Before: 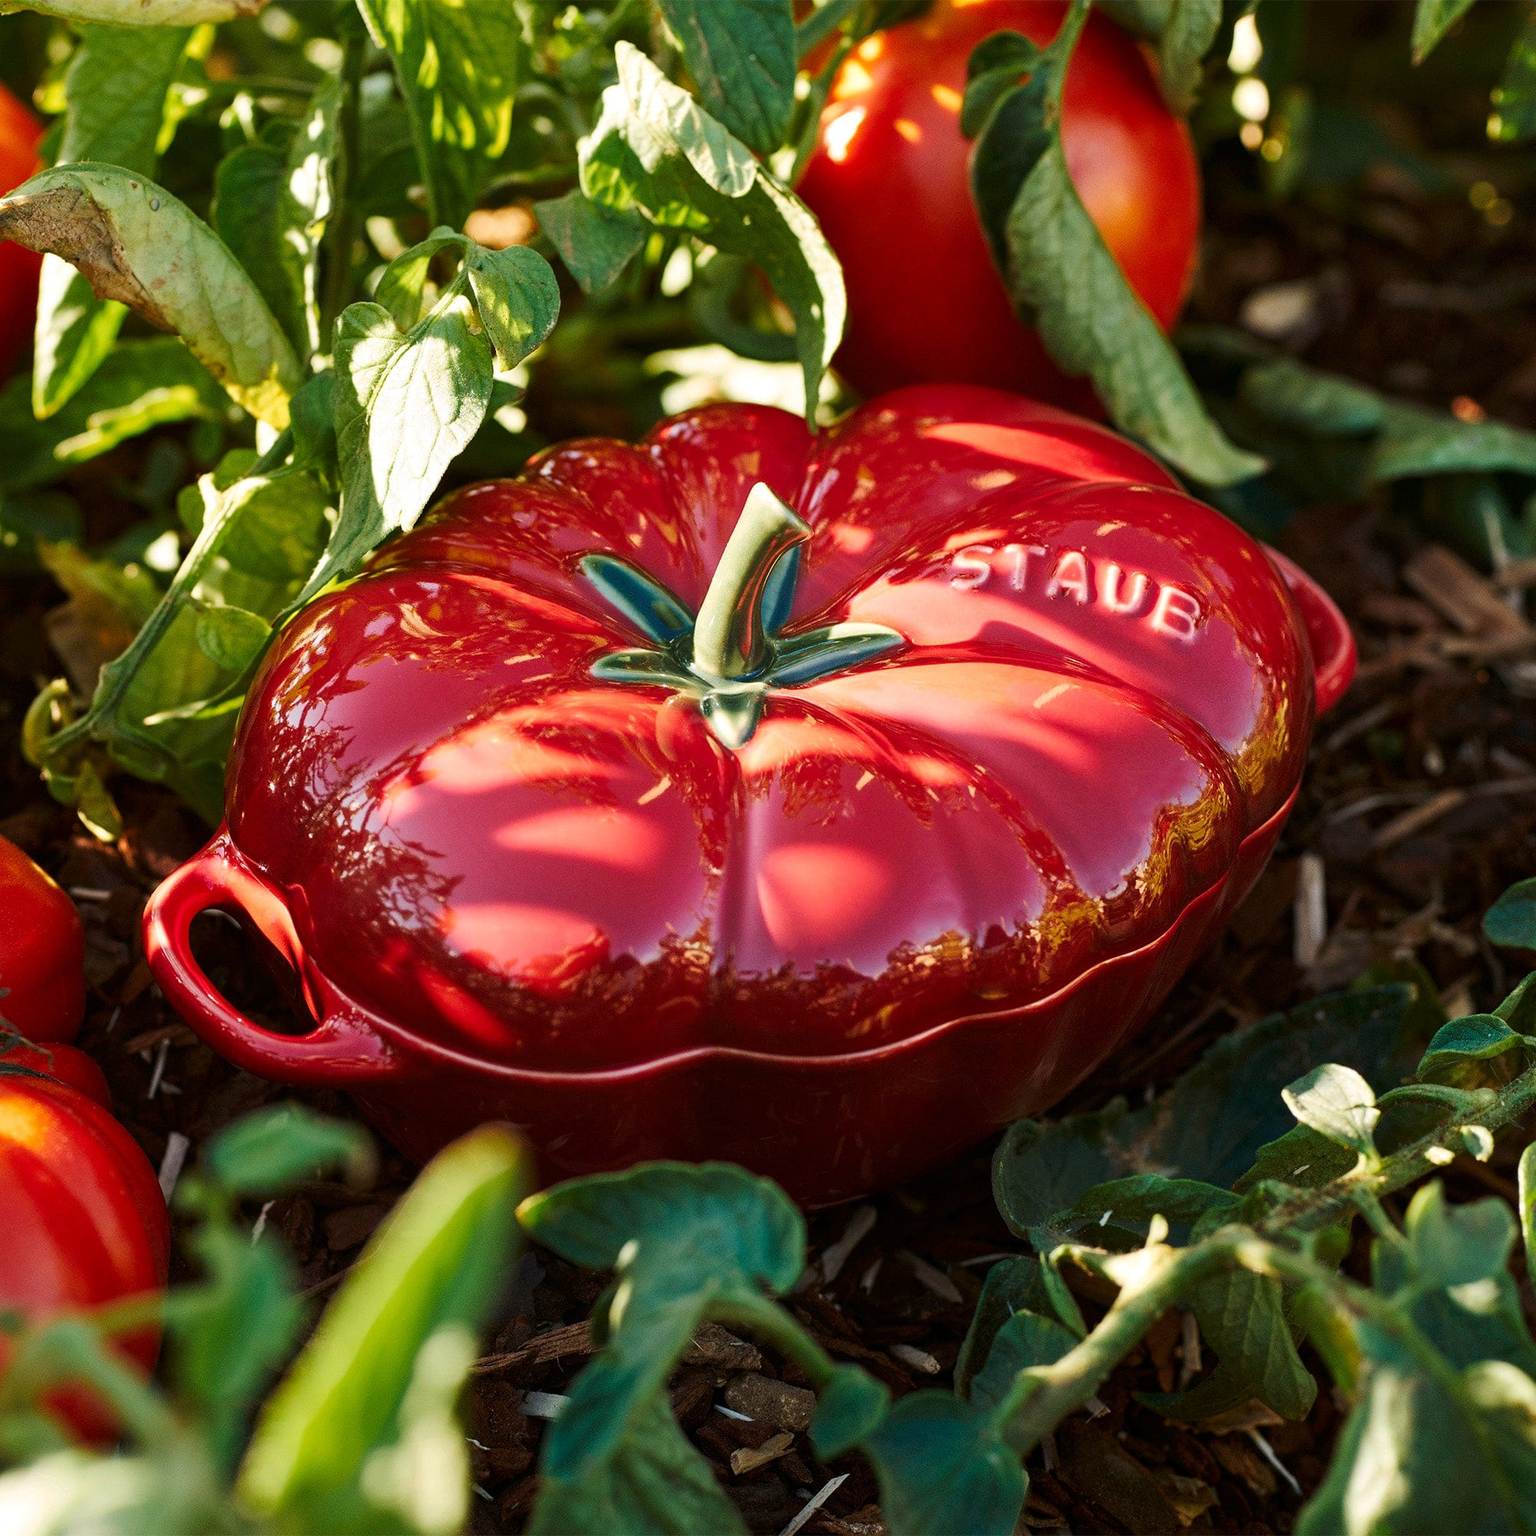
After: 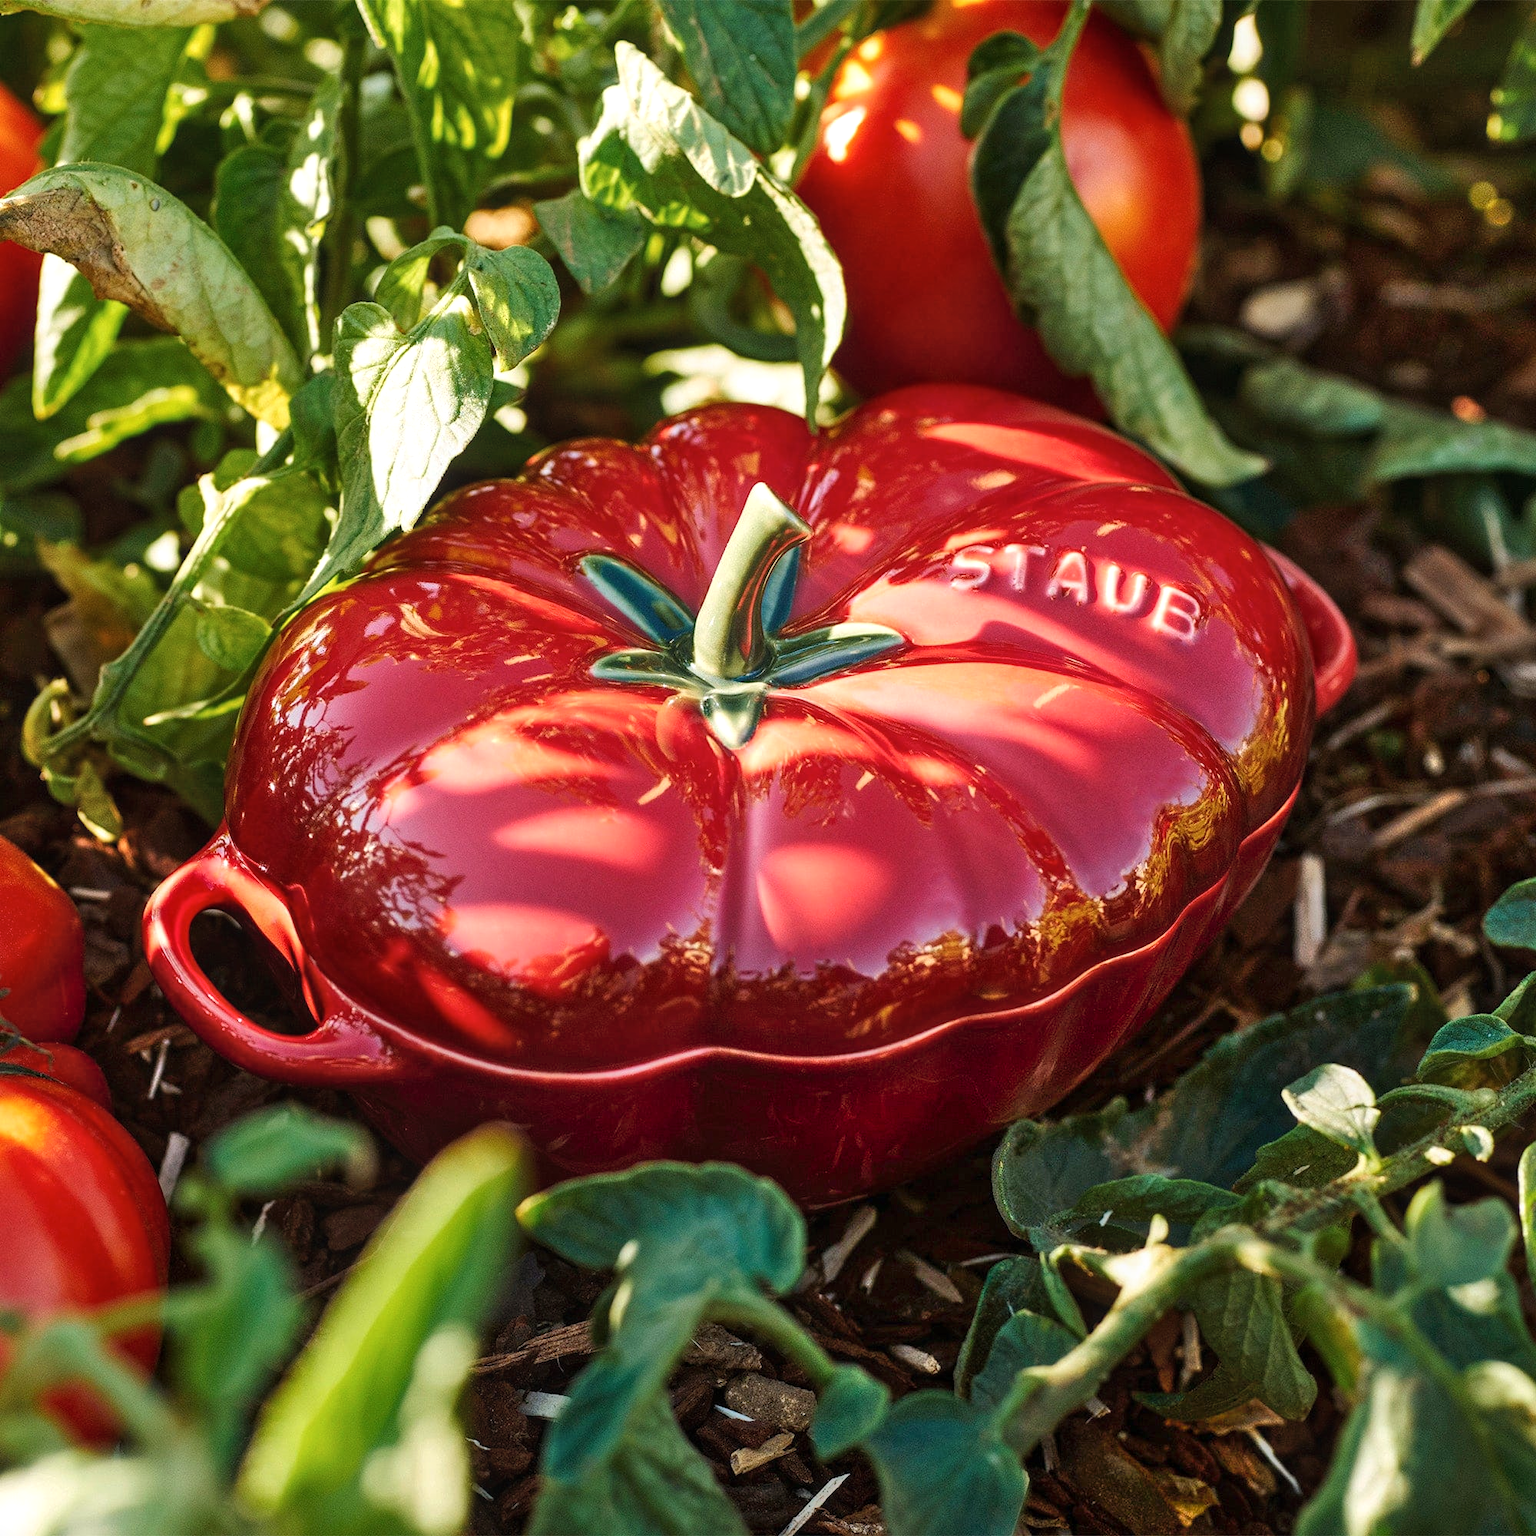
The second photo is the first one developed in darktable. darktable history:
local contrast: detail 110%
shadows and highlights: radius 44.78, white point adjustment 6.64, compress 79.65%, highlights color adjustment 78.42%, soften with gaussian
